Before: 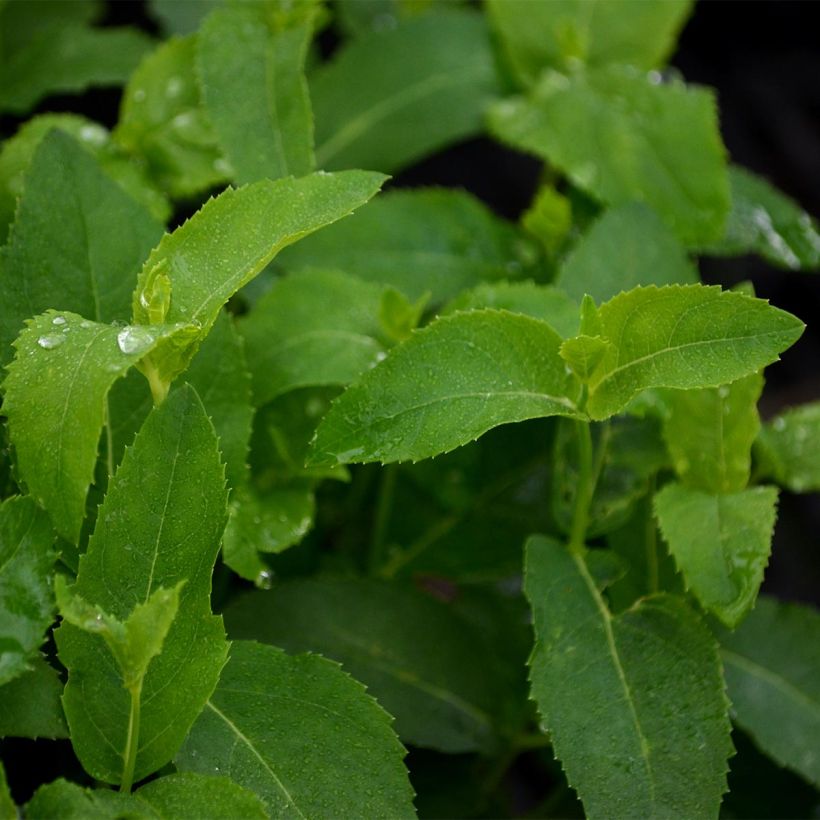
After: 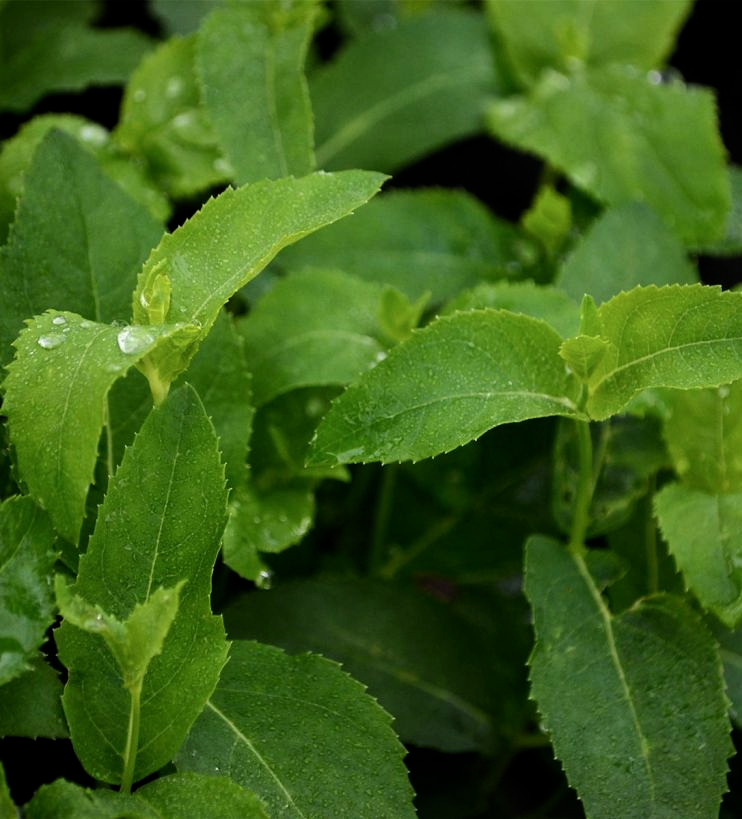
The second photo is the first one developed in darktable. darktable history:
filmic rgb: middle gray luminance 18.26%, black relative exposure -11.5 EV, white relative exposure 2.55 EV, target black luminance 0%, hardness 8.34, latitude 98.14%, contrast 1.082, shadows ↔ highlights balance 0.581%
crop: right 9.488%, bottom 0.04%
contrast brightness saturation: contrast 0.151, brightness 0.05
